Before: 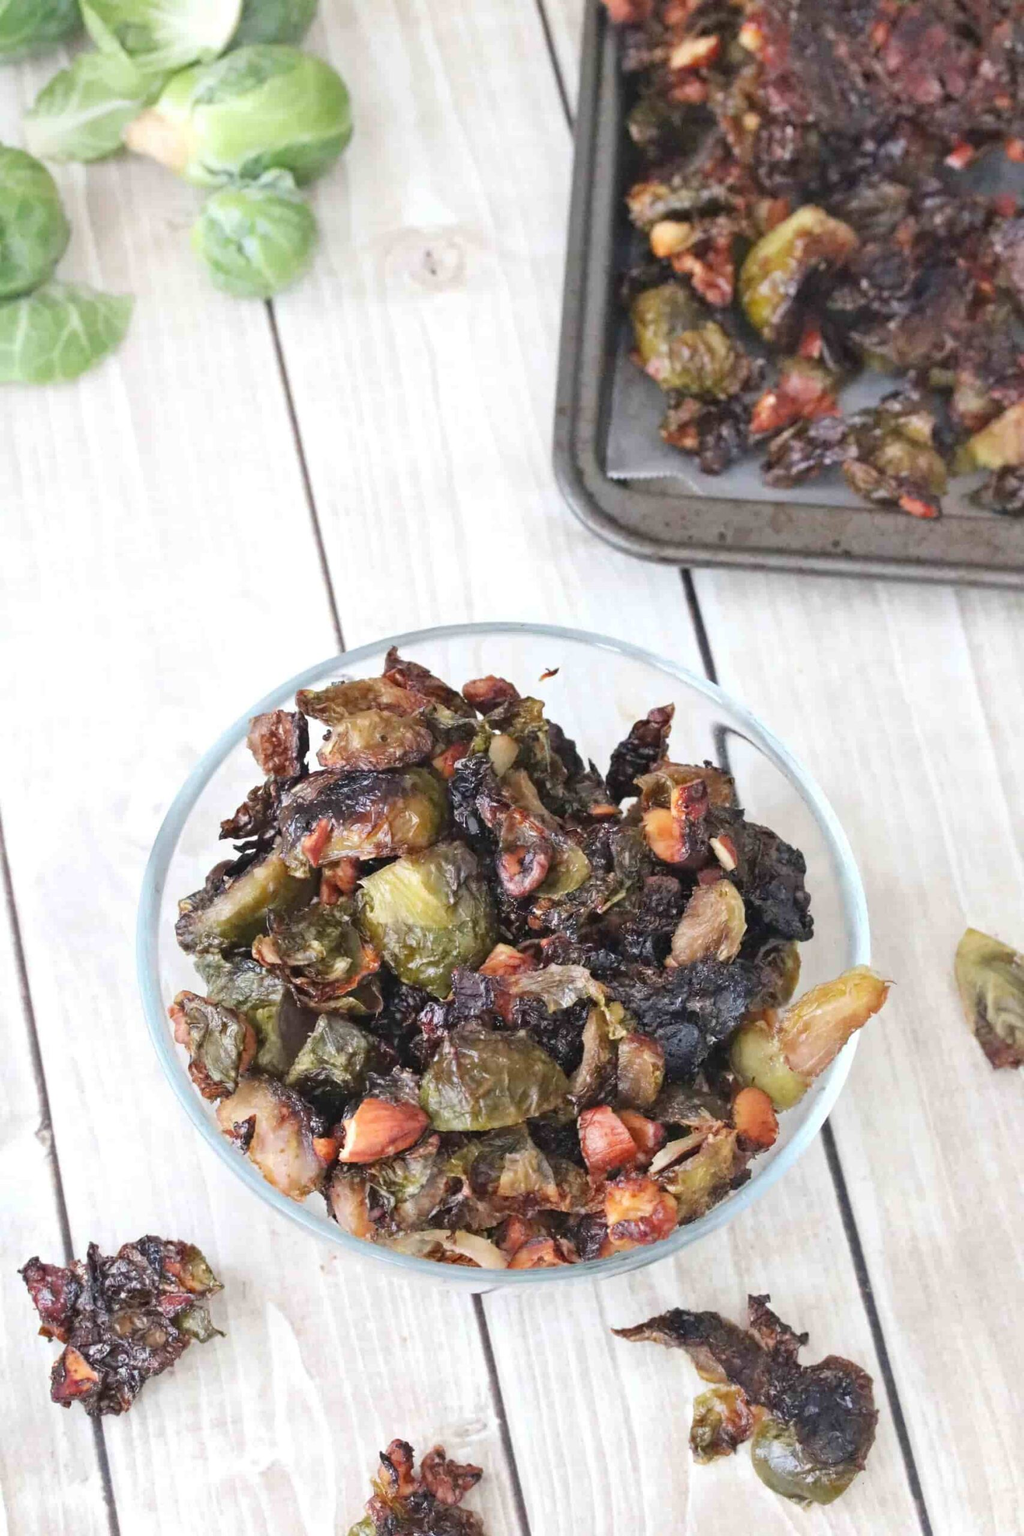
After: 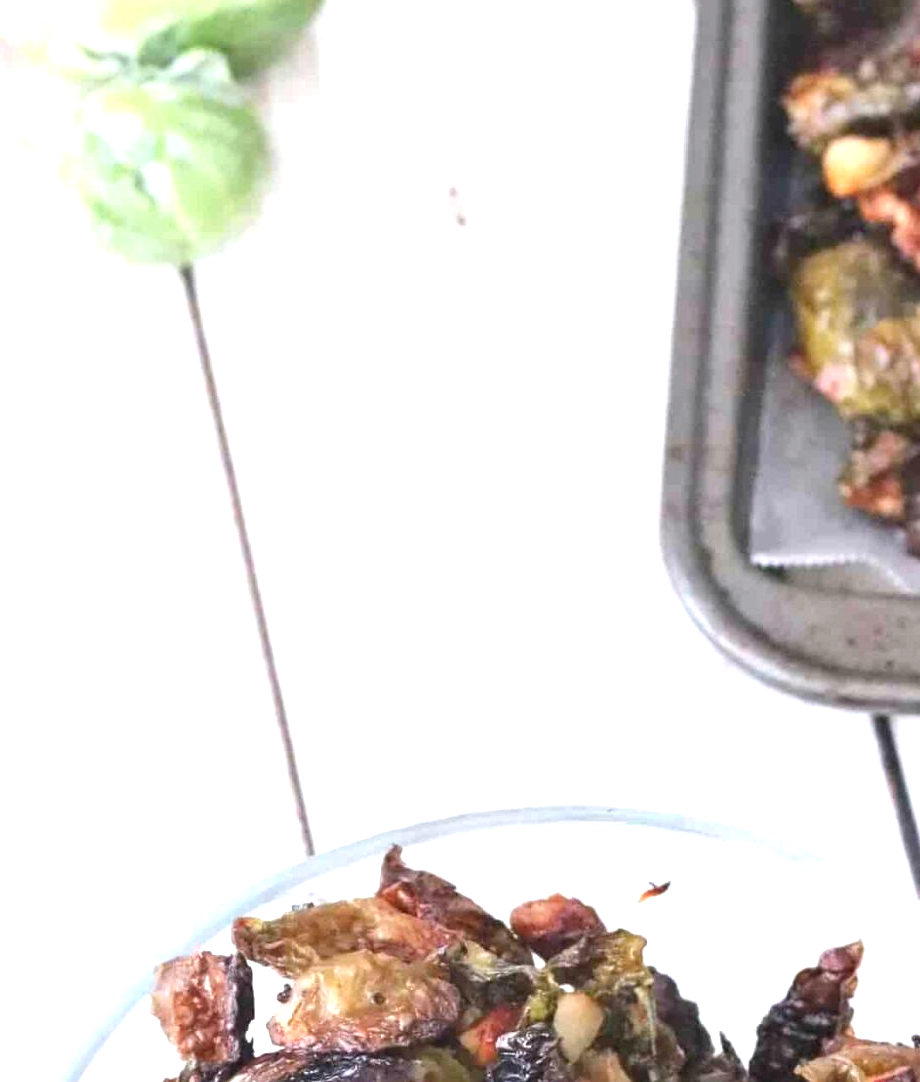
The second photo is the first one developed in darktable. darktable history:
exposure: black level correction 0, exposure 0.7 EV, compensate exposure bias true, compensate highlight preservation false
crop: left 15.306%, top 9.065%, right 30.789%, bottom 48.638%
white balance: red 1.009, blue 1.027
